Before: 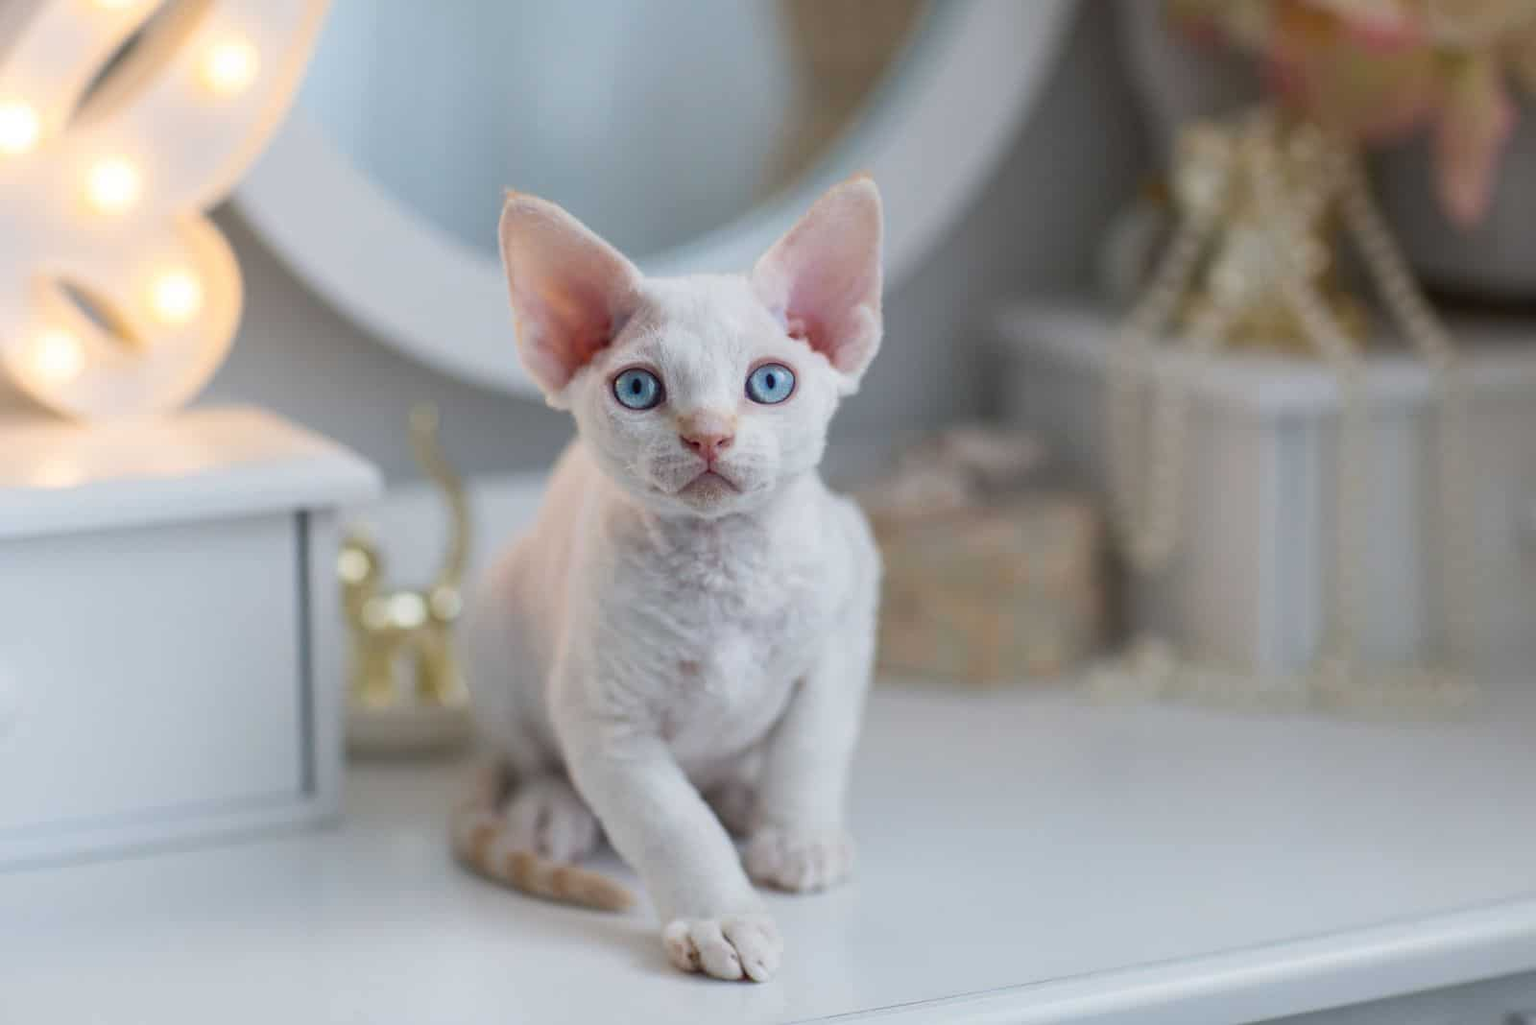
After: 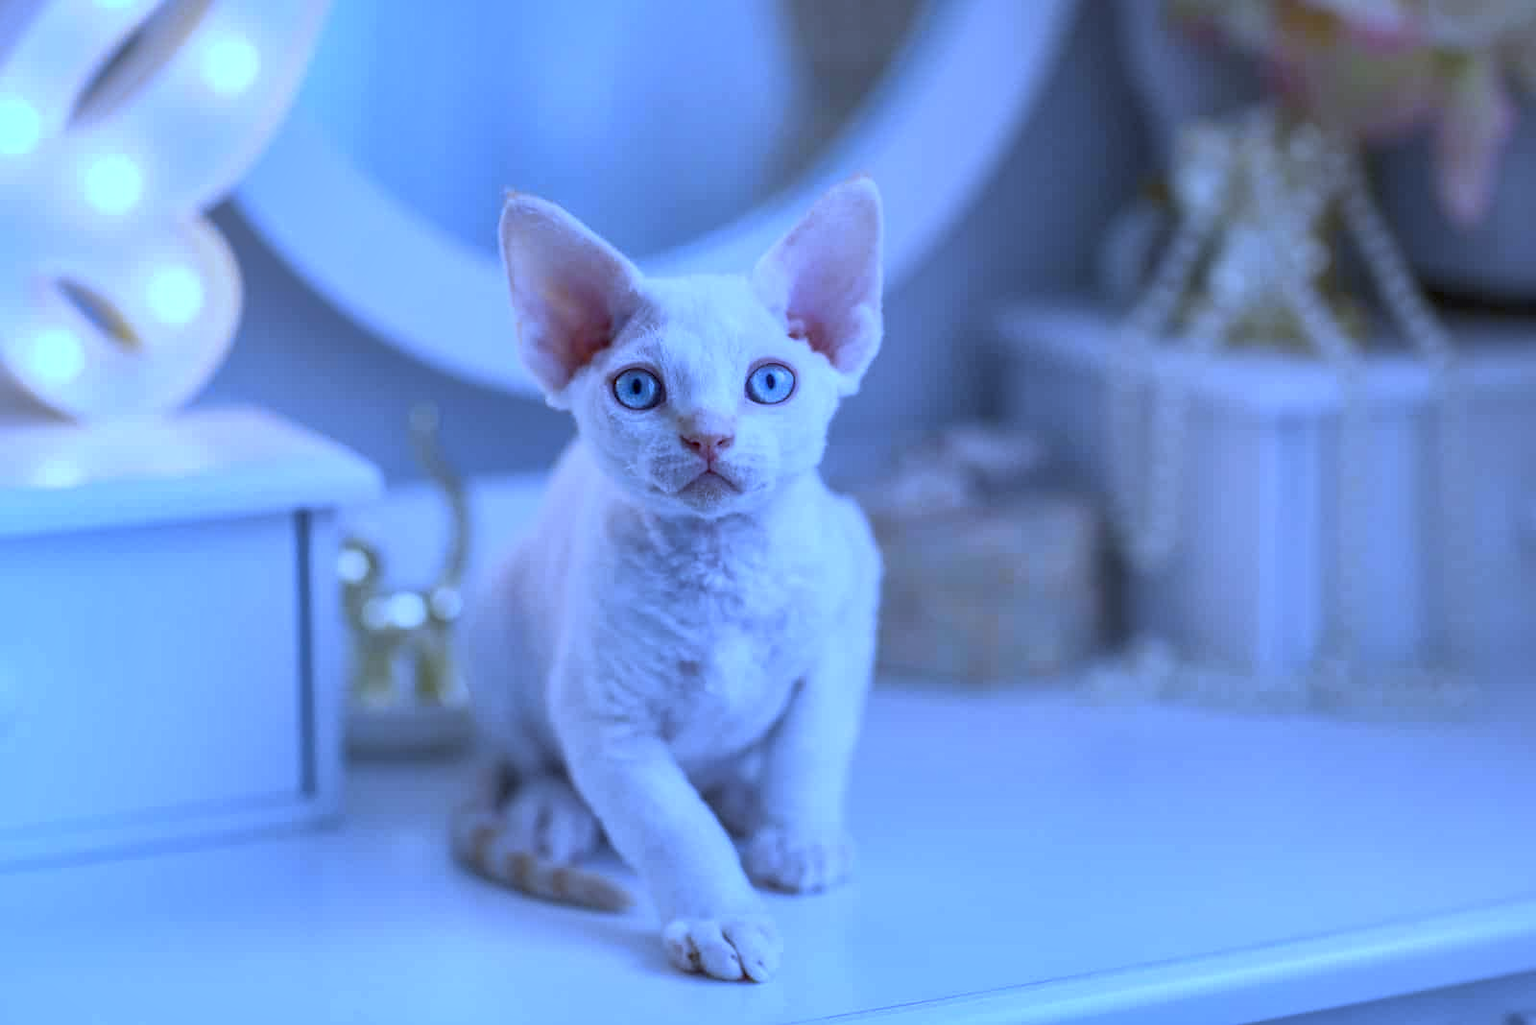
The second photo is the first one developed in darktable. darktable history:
white balance: red 0.766, blue 1.537
local contrast: on, module defaults
shadows and highlights: on, module defaults
